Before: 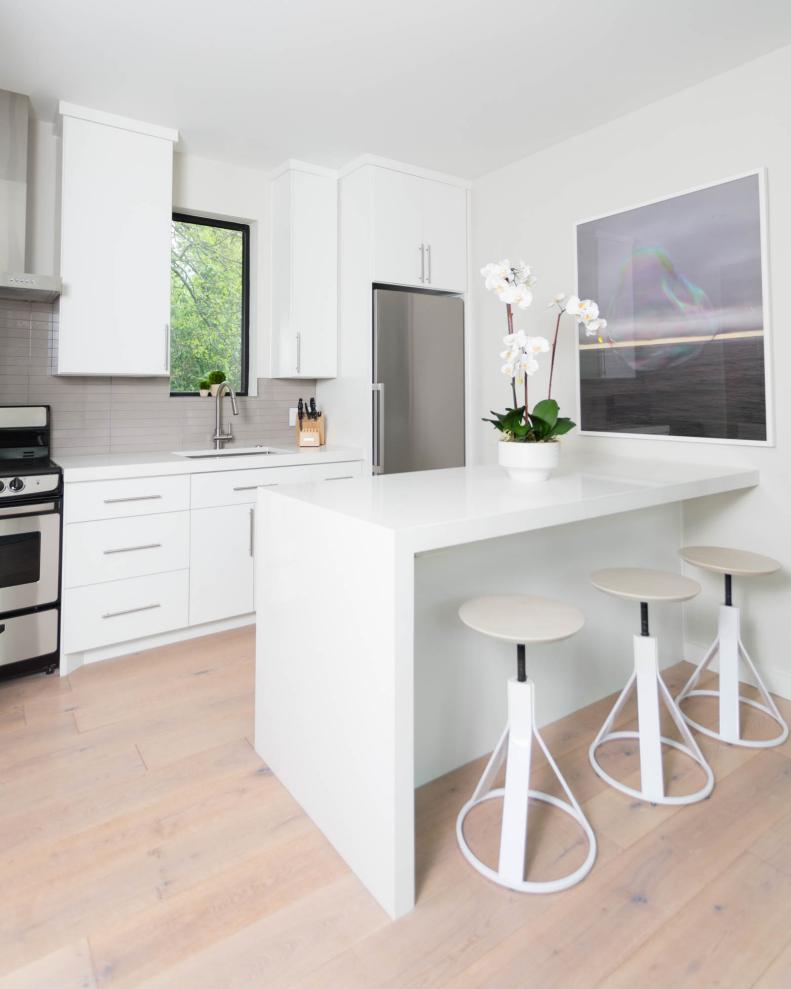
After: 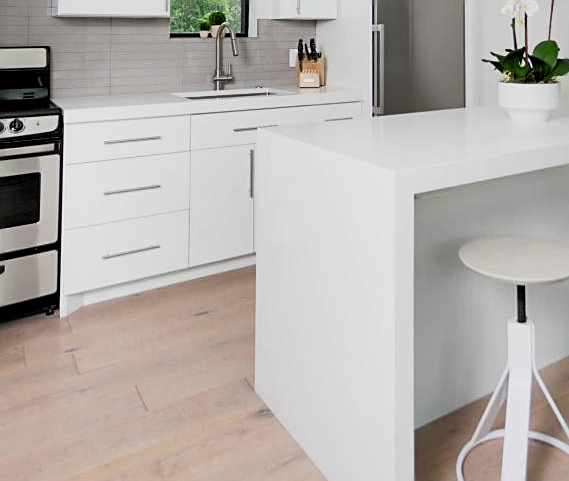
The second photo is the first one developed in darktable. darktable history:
exposure: exposure 0.173 EV, compensate highlight preservation false
filmic rgb: black relative exposure -7.77 EV, white relative exposure 4.38 EV, target black luminance 0%, hardness 3.76, latitude 50.62%, contrast 1.074, highlights saturation mix 9.29%, shadows ↔ highlights balance -0.263%, iterations of high-quality reconstruction 0
local contrast: mode bilateral grid, contrast 20, coarseness 99, detail 150%, midtone range 0.2
crop: top 36.366%, right 27.945%, bottom 14.938%
shadows and highlights: shadows 59.78, soften with gaussian
sharpen: on, module defaults
